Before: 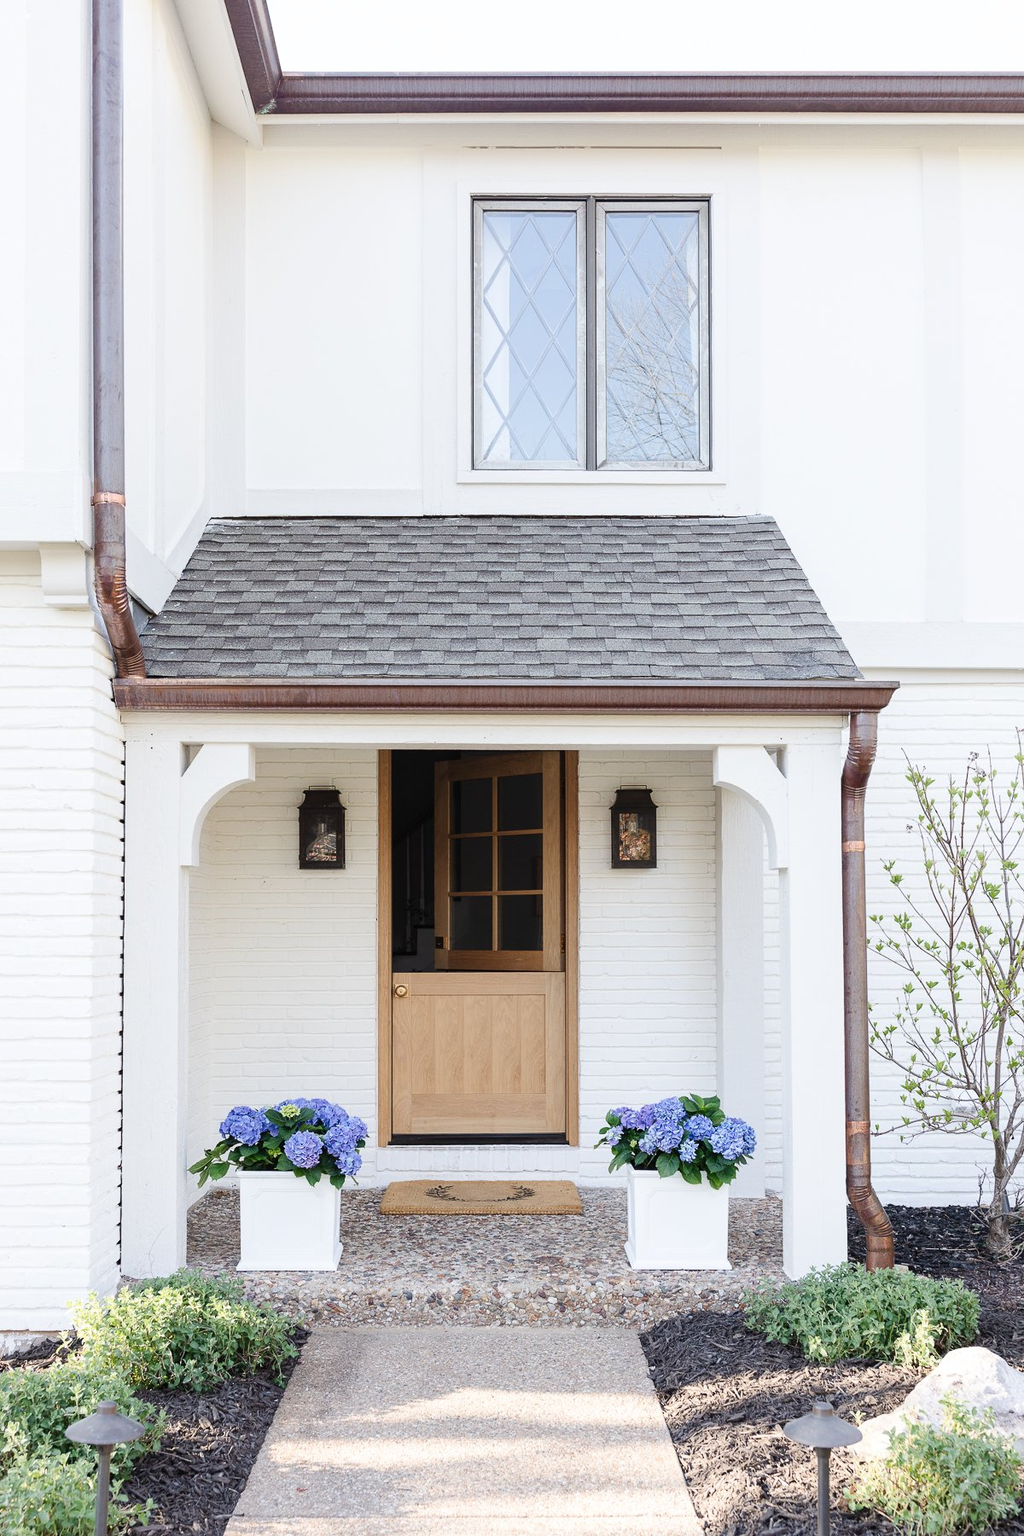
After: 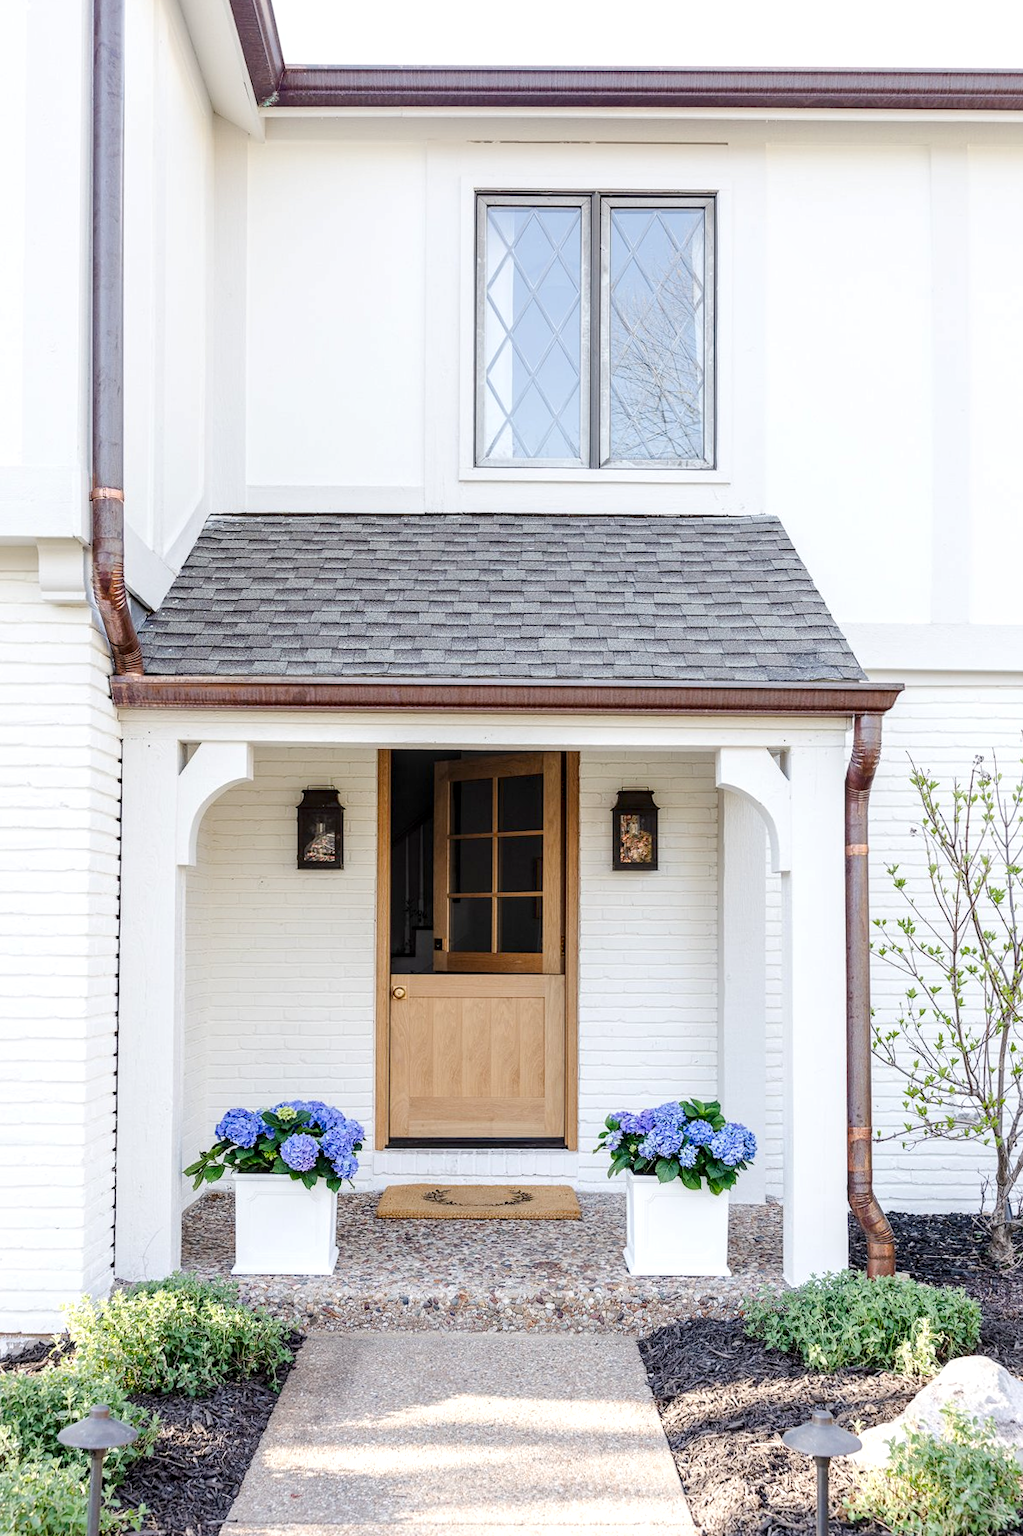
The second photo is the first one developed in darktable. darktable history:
color balance rgb: white fulcrum 1 EV, linear chroma grading › global chroma 7.037%, perceptual saturation grading › global saturation 1.083%, perceptual saturation grading › highlights -1.986%, perceptual saturation grading › mid-tones 4.665%, perceptual saturation grading › shadows 7.107%, perceptual brilliance grading › mid-tones 9.554%, perceptual brilliance grading › shadows 14.596%
local contrast: detail 142%
crop and rotate: angle -0.358°
